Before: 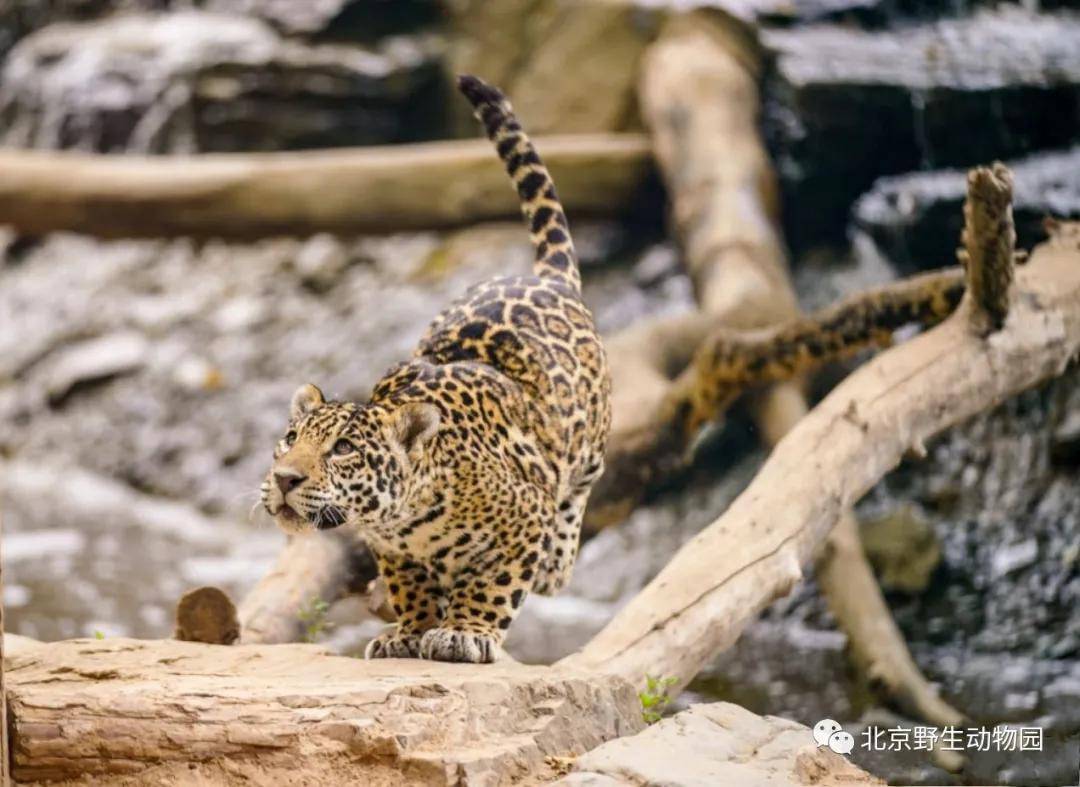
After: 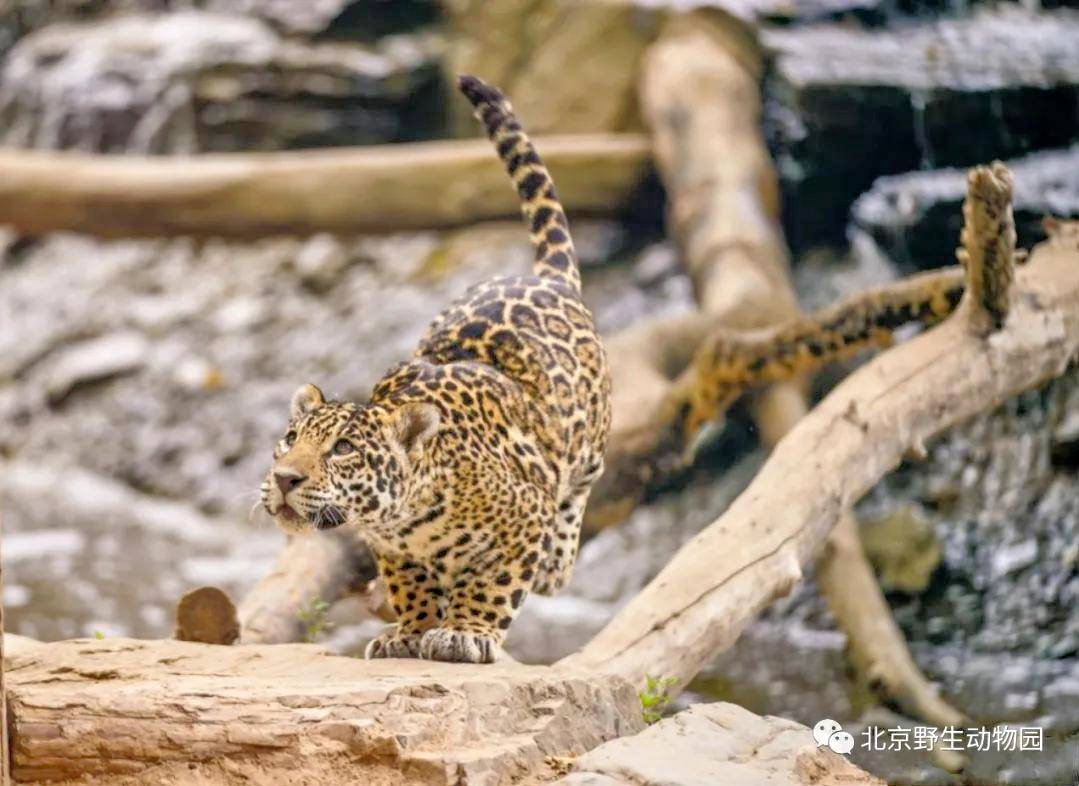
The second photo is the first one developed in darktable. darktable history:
tone equalizer: -7 EV 0.156 EV, -6 EV 0.61 EV, -5 EV 1.12 EV, -4 EV 1.36 EV, -3 EV 1.16 EV, -2 EV 0.6 EV, -1 EV 0.16 EV
contrast equalizer: y [[0.5, 0.5, 0.544, 0.569, 0.5, 0.5], [0.5 ×6], [0.5 ×6], [0 ×6], [0 ×6]], mix 0.193
